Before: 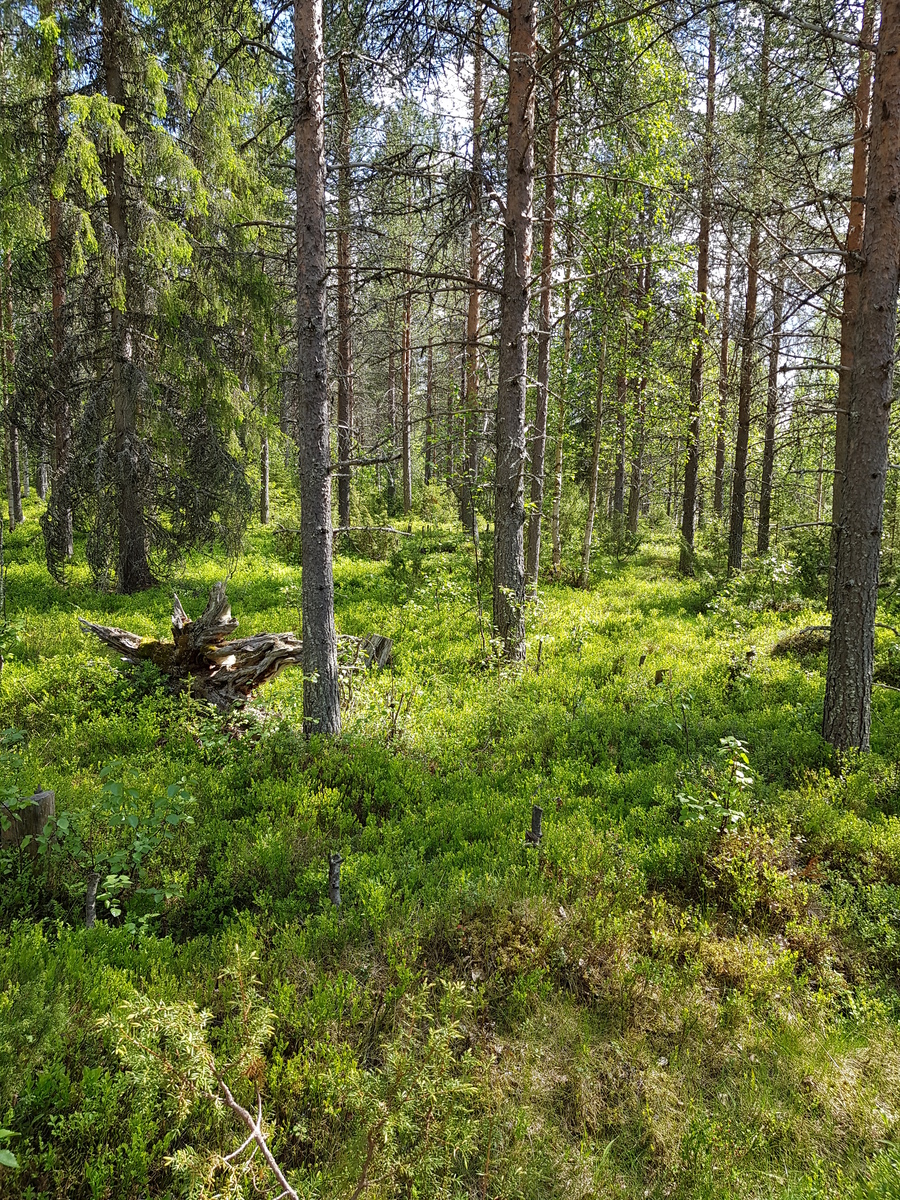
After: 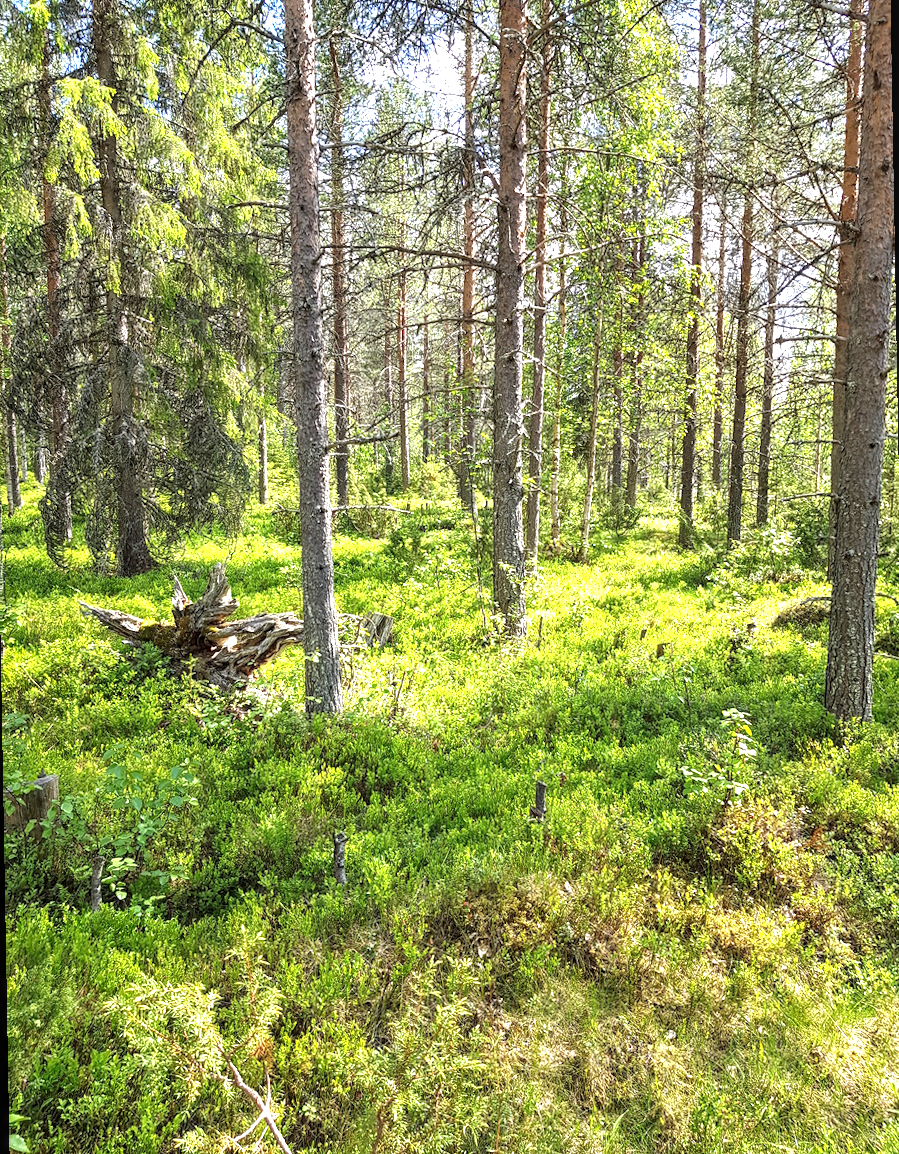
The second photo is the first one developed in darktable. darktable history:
rotate and perspective: rotation -1°, crop left 0.011, crop right 0.989, crop top 0.025, crop bottom 0.975
exposure: black level correction 0, exposure 1.173 EV, compensate exposure bias true, compensate highlight preservation false
local contrast: on, module defaults
